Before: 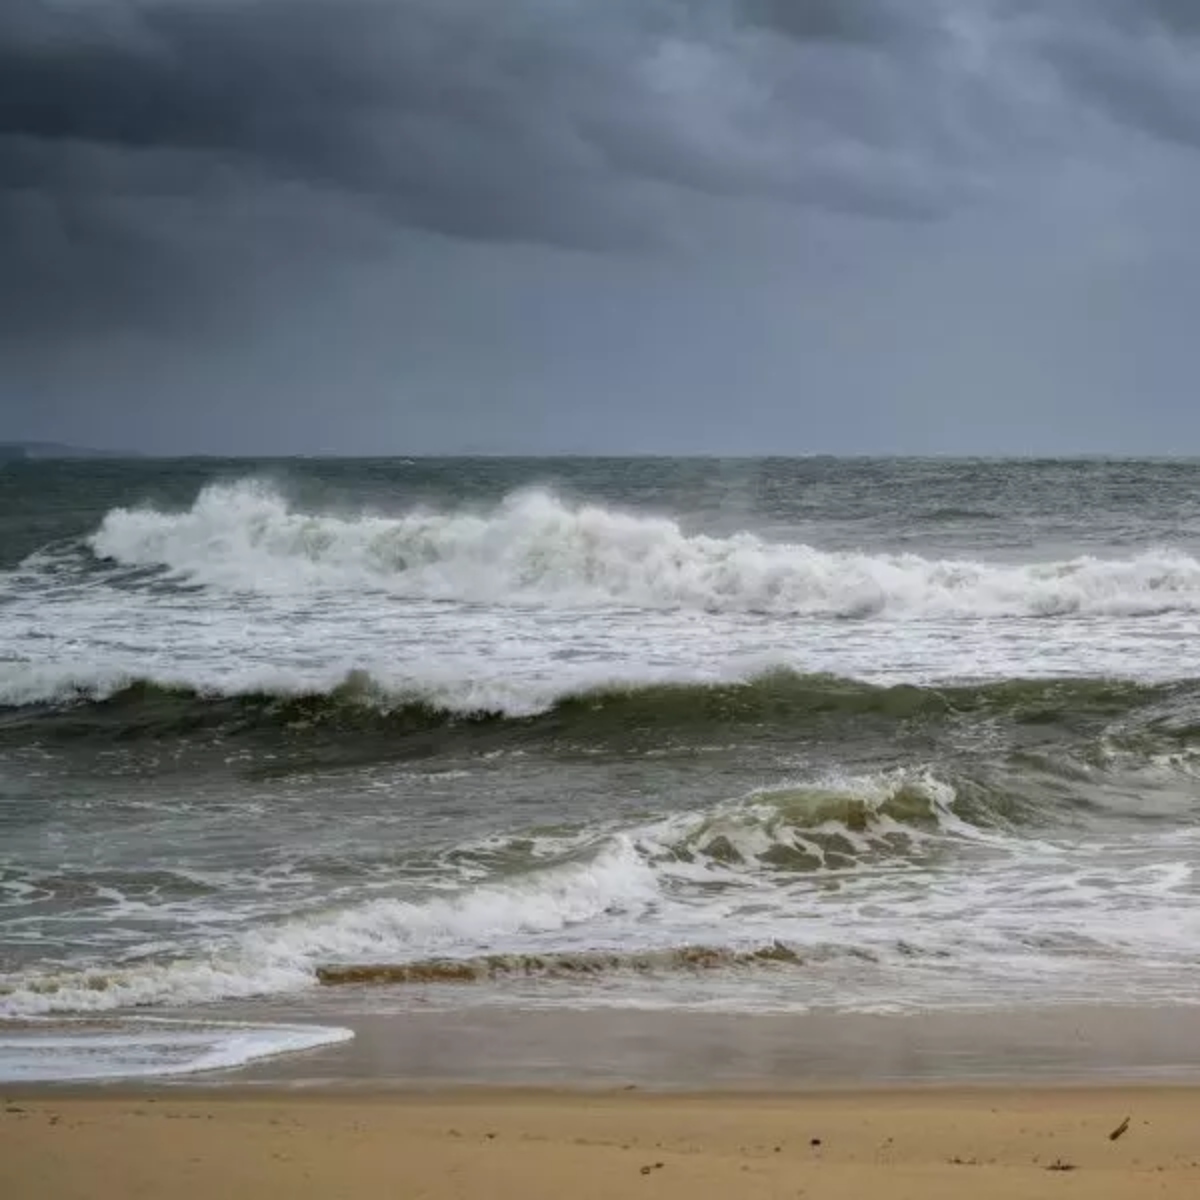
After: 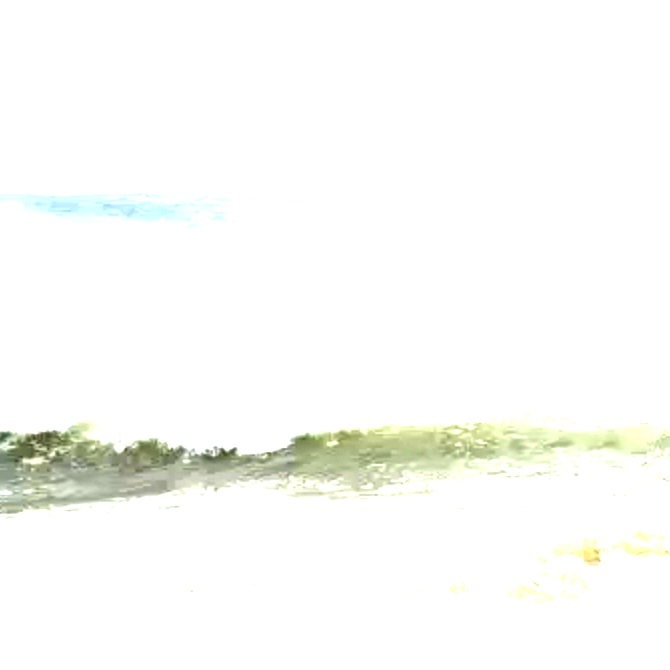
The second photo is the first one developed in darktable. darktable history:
crop and rotate: left 22.13%, top 22.054%, right 22.026%, bottom 22.102%
exposure: black level correction 0, exposure 4 EV, compensate exposure bias true, compensate highlight preservation false
